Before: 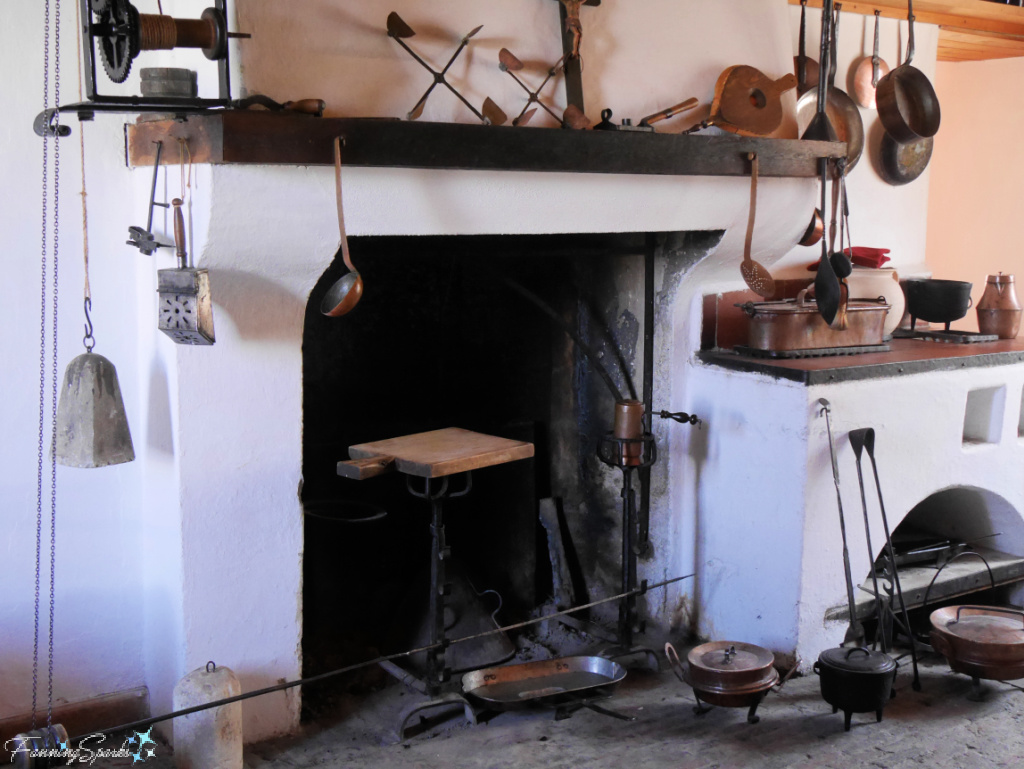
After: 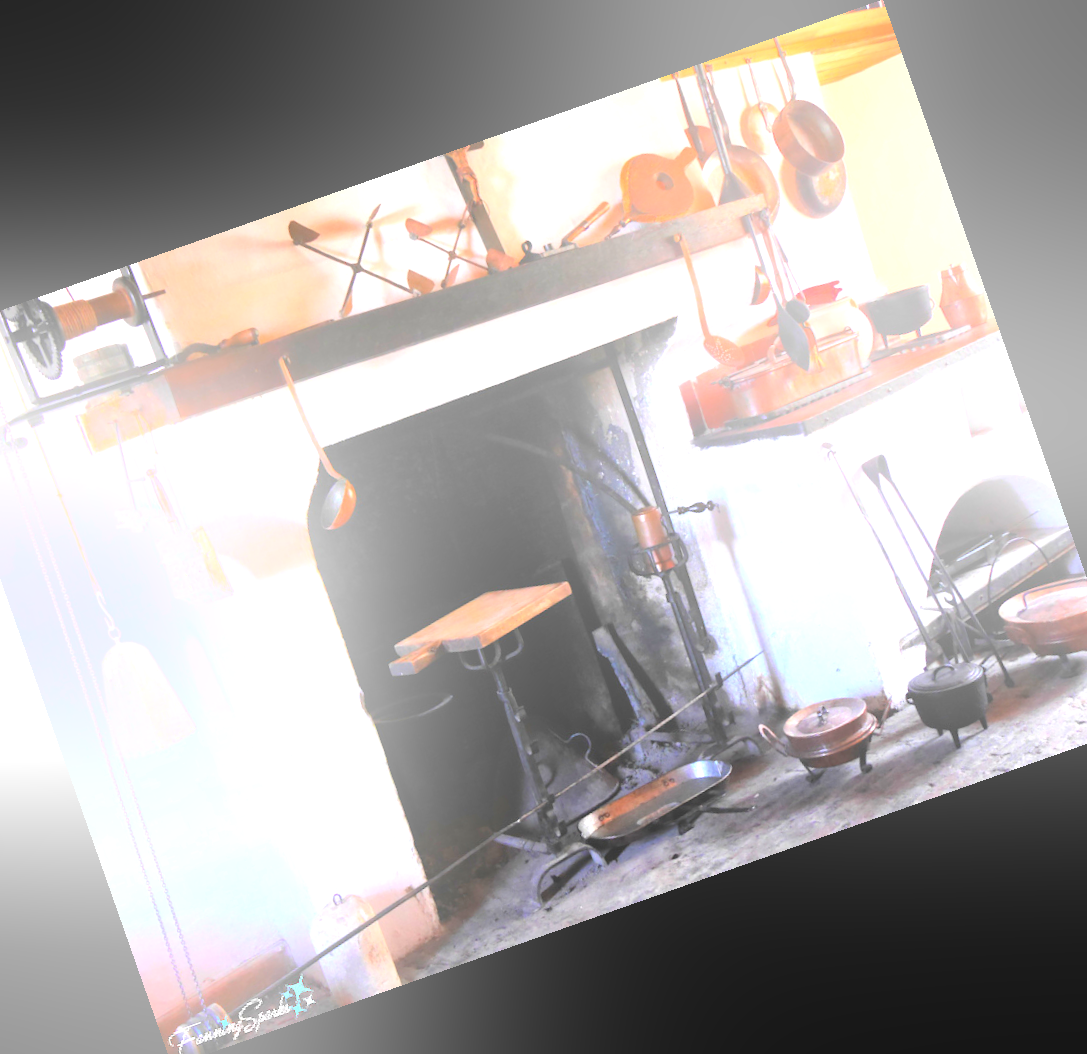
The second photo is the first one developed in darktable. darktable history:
exposure: black level correction 0, exposure 1.75 EV, compensate exposure bias true, compensate highlight preservation false
crop and rotate: angle 19.43°, left 6.812%, right 4.125%, bottom 1.087%
bloom: size 40%
